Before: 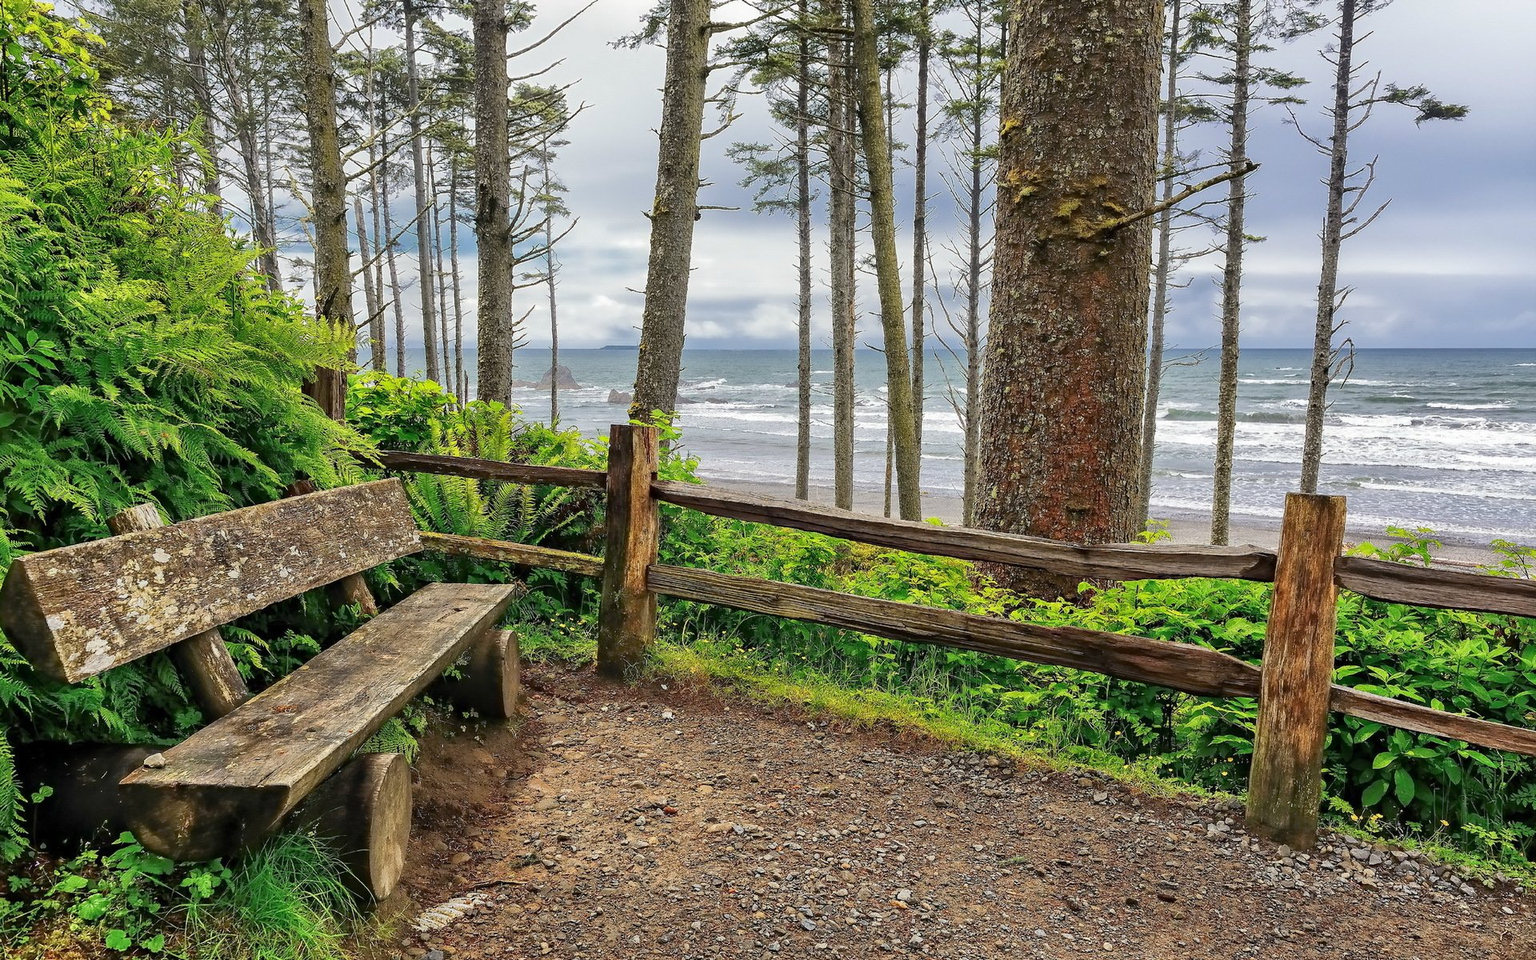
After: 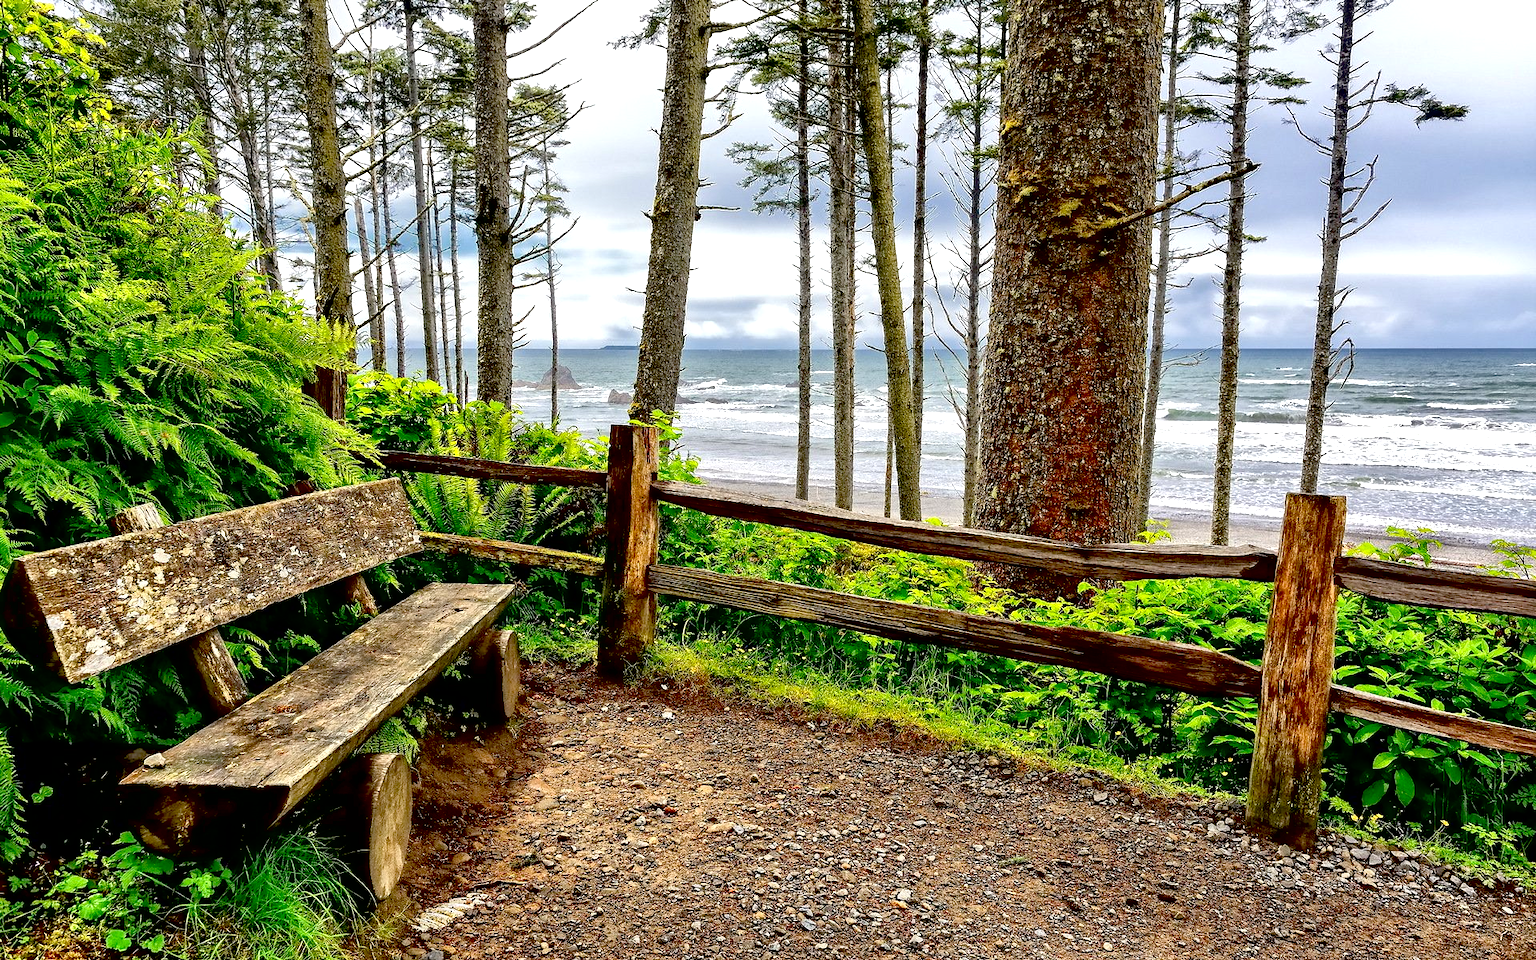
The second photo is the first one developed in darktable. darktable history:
exposure: black level correction 0.04, exposure 0.5 EV, compensate highlight preservation false
local contrast: mode bilateral grid, contrast 20, coarseness 50, detail 144%, midtone range 0.2
